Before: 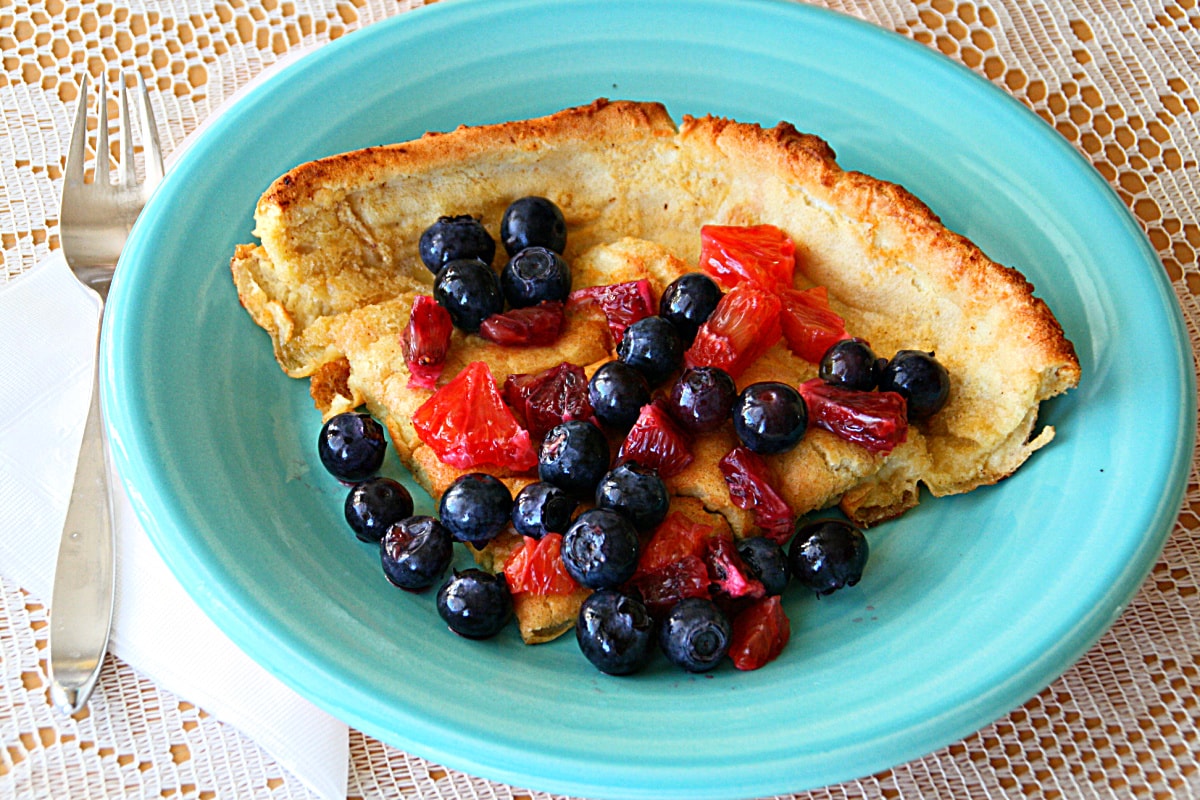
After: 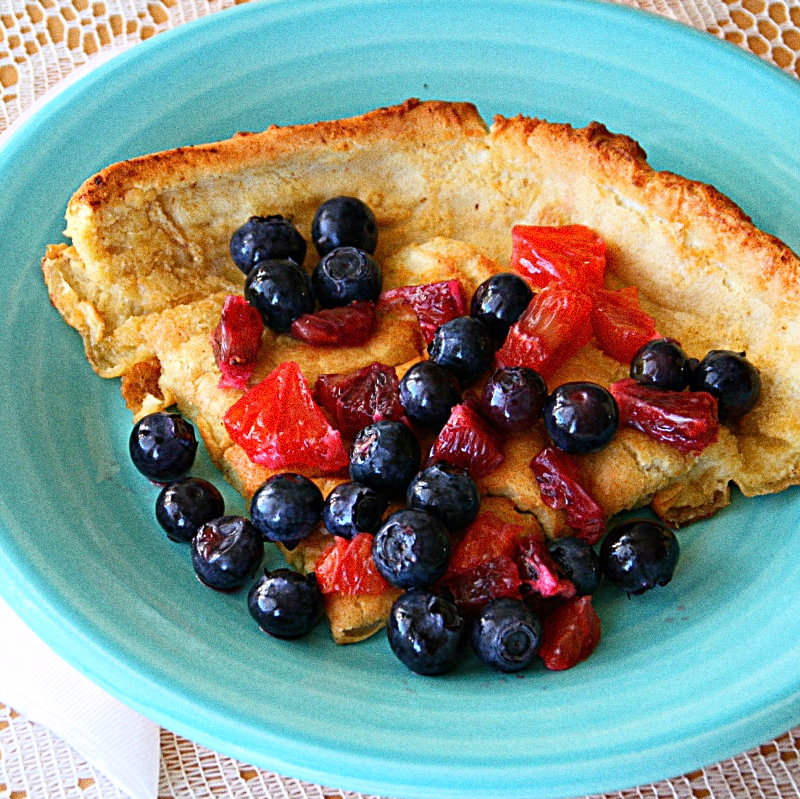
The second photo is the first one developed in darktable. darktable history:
grain: coarseness 0.09 ISO, strength 40%
white balance: red 1.009, blue 1.027
crop and rotate: left 15.754%, right 17.579%
